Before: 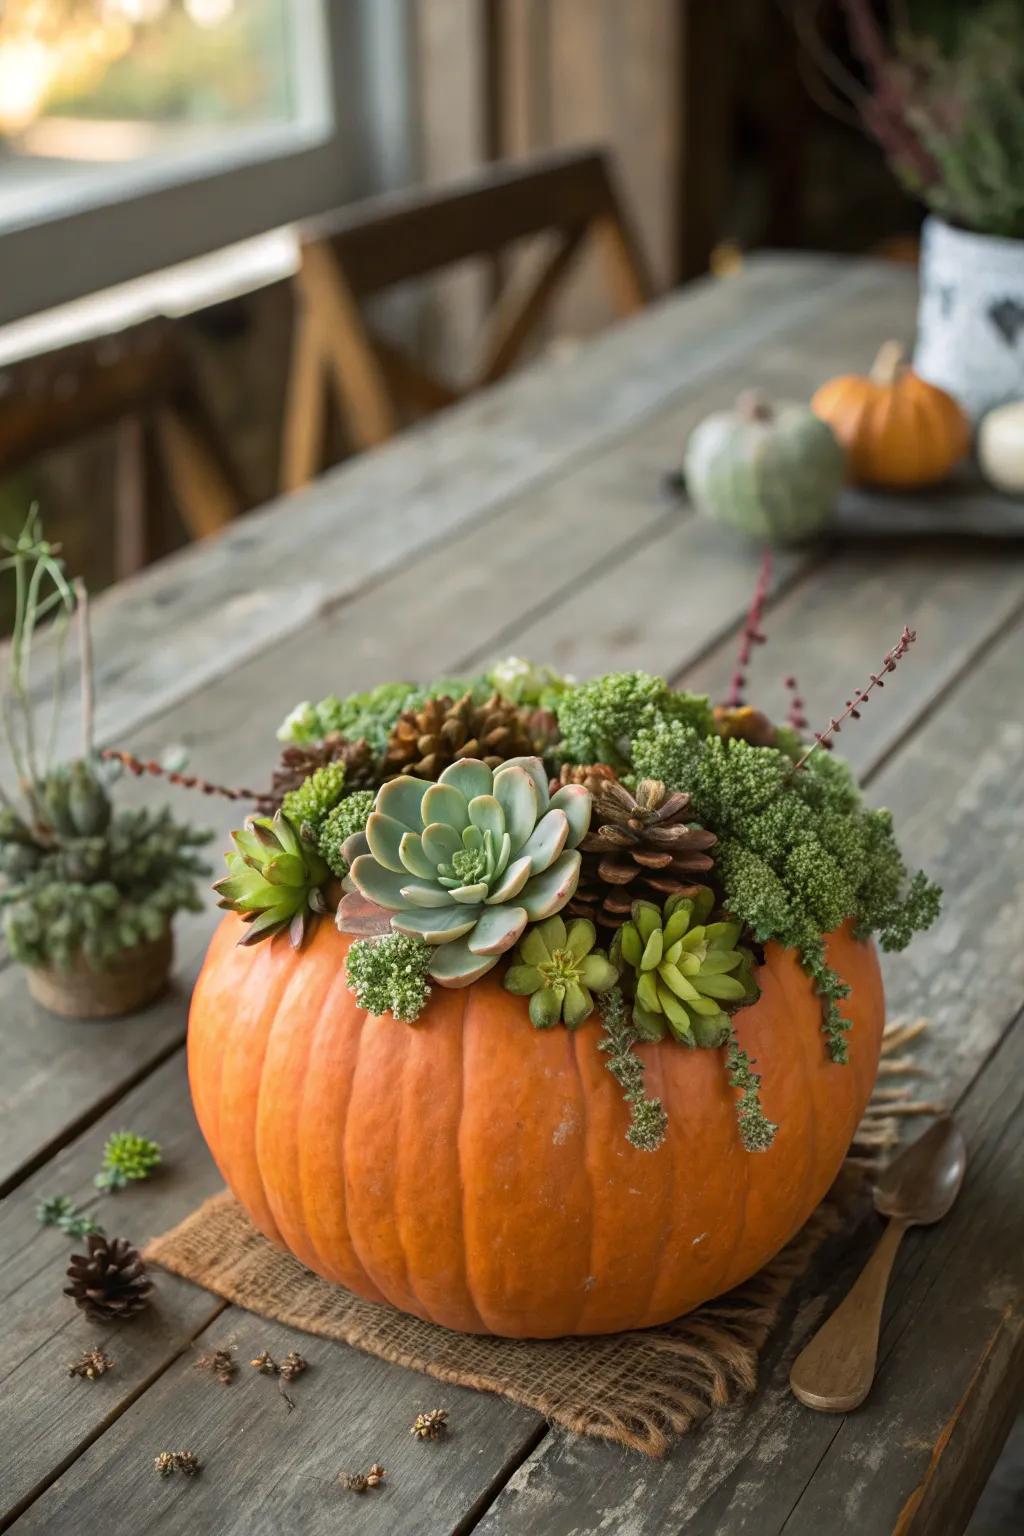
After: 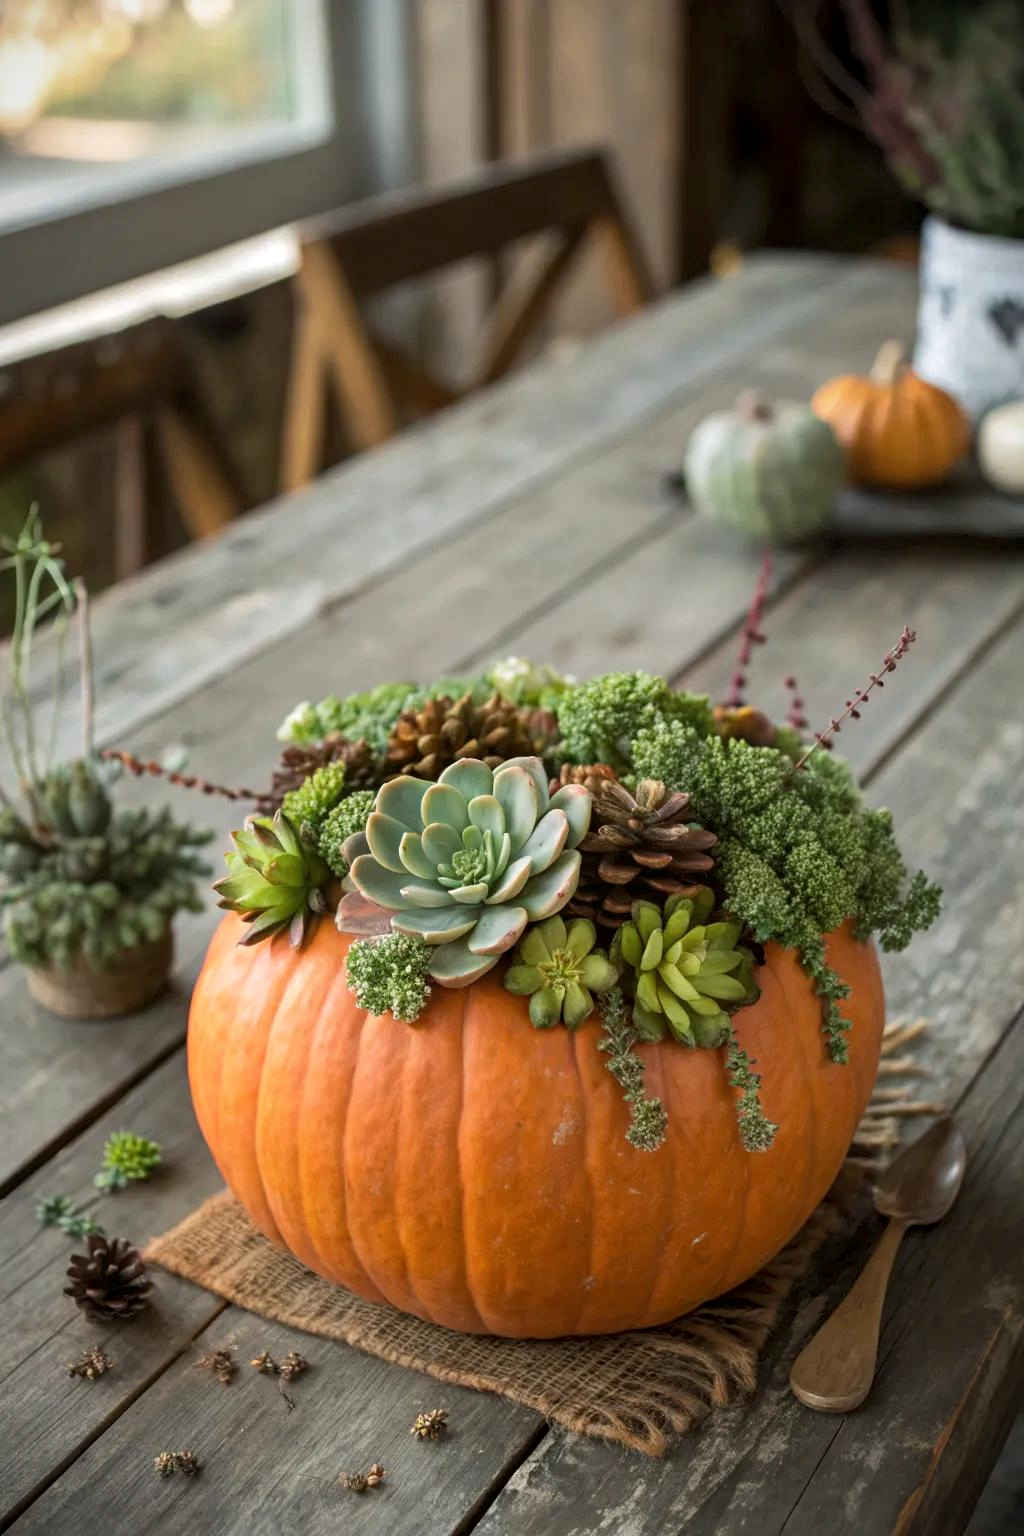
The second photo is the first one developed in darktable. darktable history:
local contrast: highlights 105%, shadows 100%, detail 120%, midtone range 0.2
vignetting: fall-off start 100.33%, fall-off radius 64.95%, automatic ratio true, unbound false
